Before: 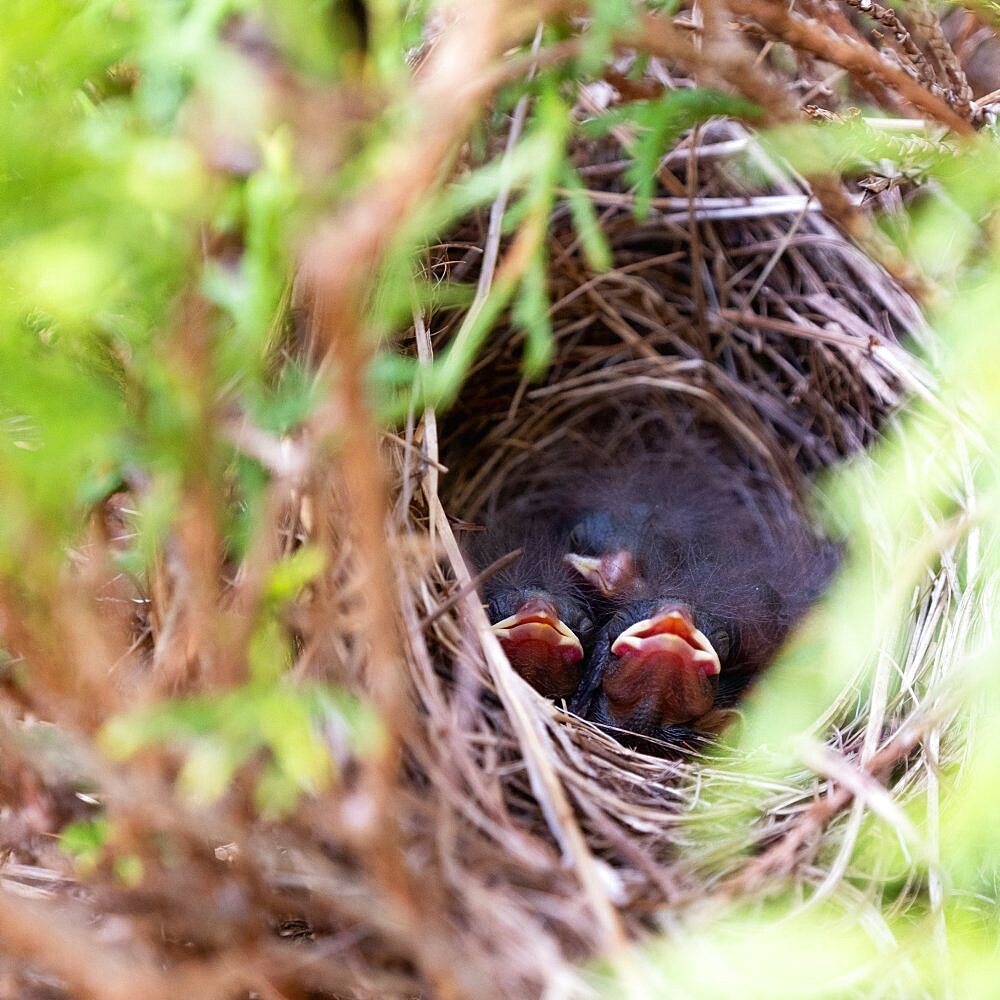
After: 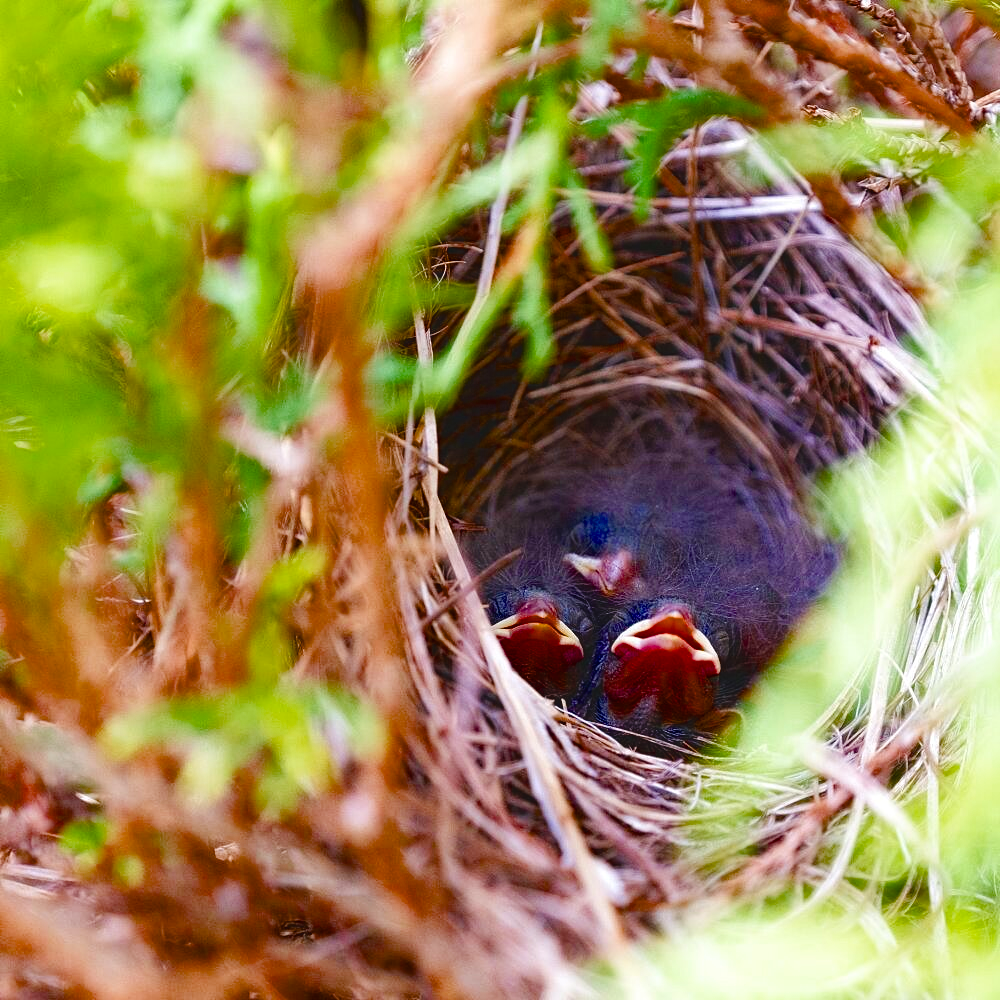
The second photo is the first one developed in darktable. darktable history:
color balance rgb: power › hue 170.21°, global offset › luminance 0.723%, perceptual saturation grading › global saturation 40.131%, perceptual saturation grading › highlights -25.37%, perceptual saturation grading › mid-tones 35.019%, perceptual saturation grading › shadows 35.093%, perceptual brilliance grading › mid-tones 10.099%, perceptual brilliance grading › shadows 14.978%, global vibrance 6.981%, saturation formula JzAzBz (2021)
